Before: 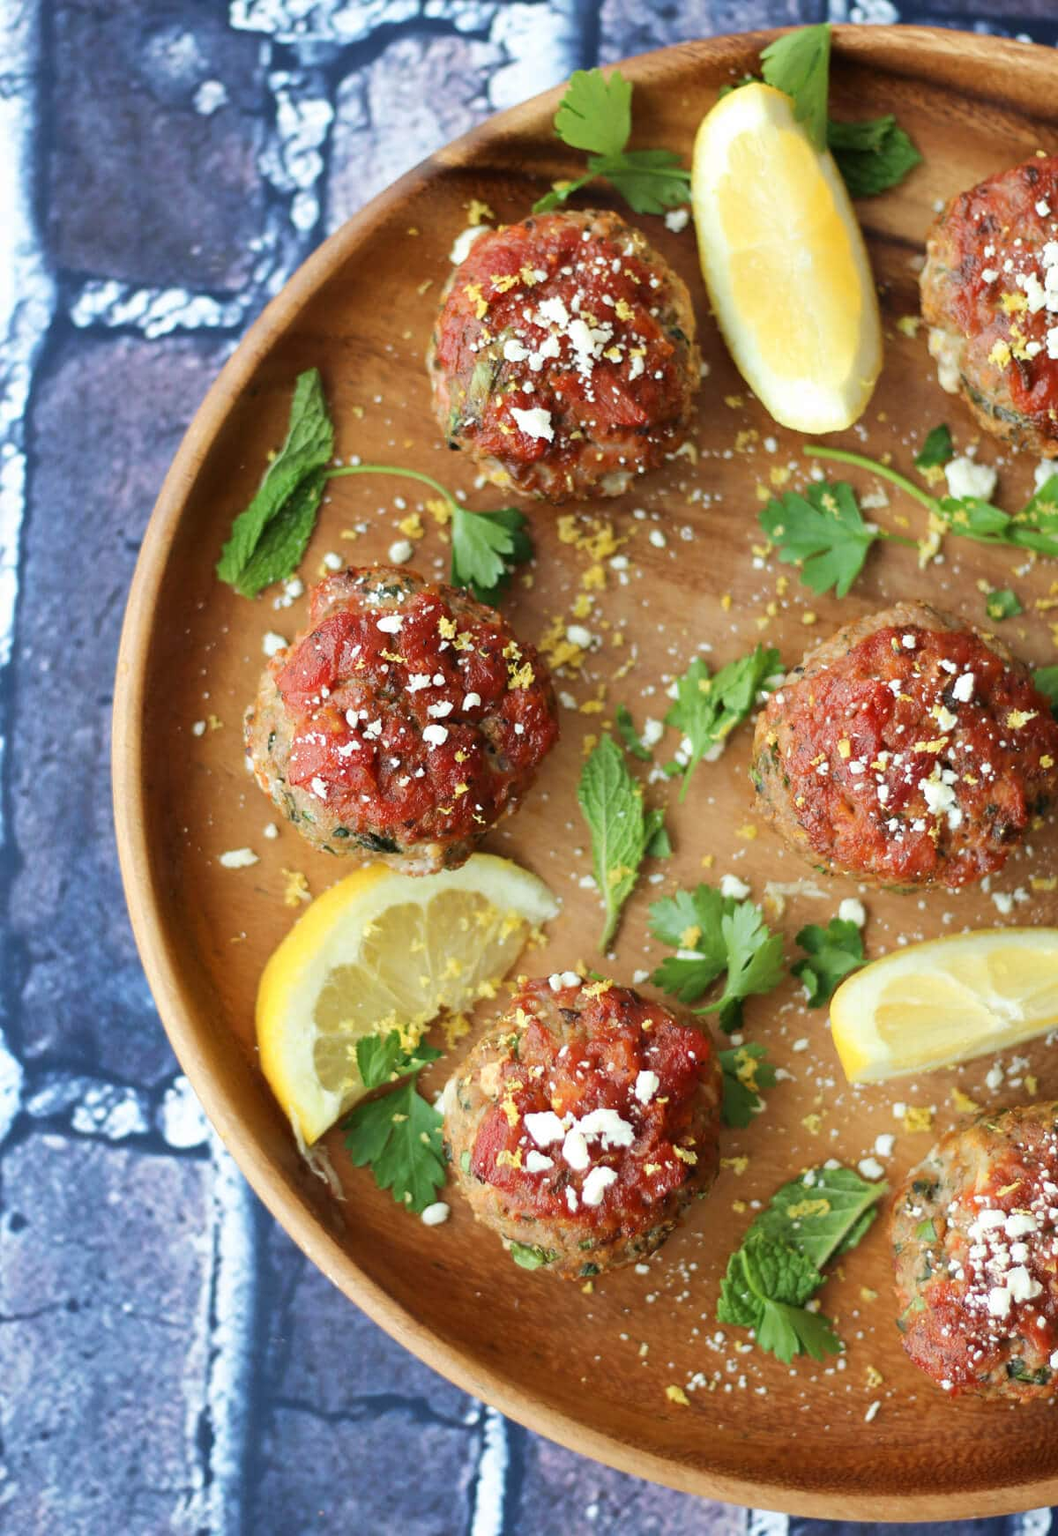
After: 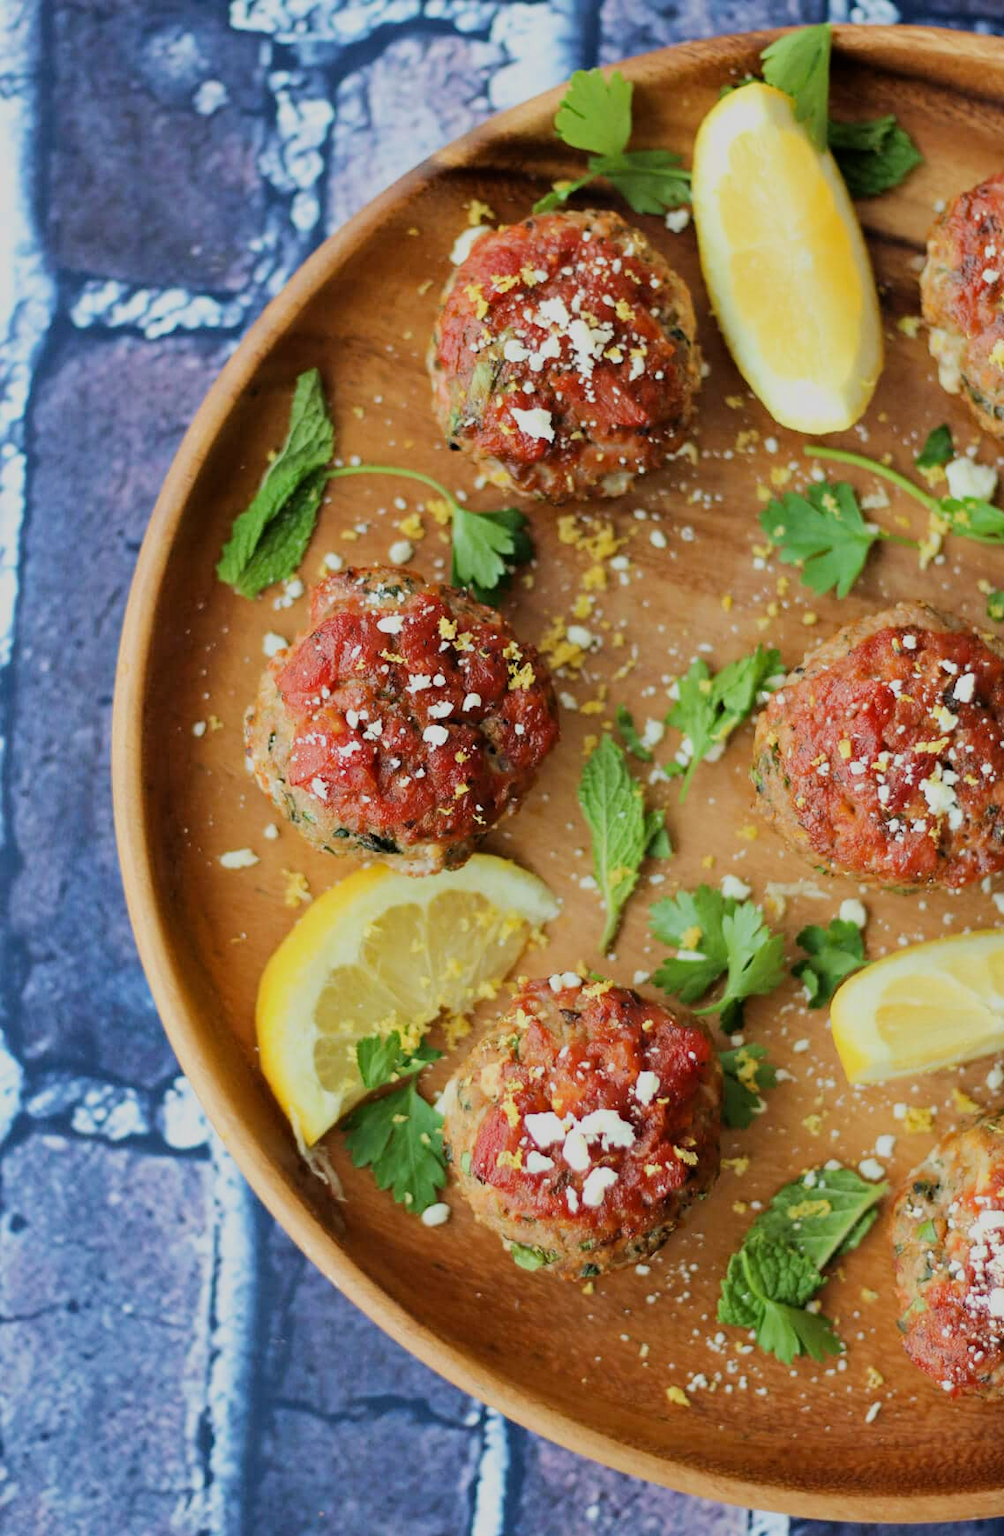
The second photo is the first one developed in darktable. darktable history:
haze removal: compatibility mode true, adaptive false
crop and rotate: right 5.167%
filmic rgb: black relative exposure -8.42 EV, white relative exposure 4.68 EV, hardness 3.82, color science v6 (2022)
